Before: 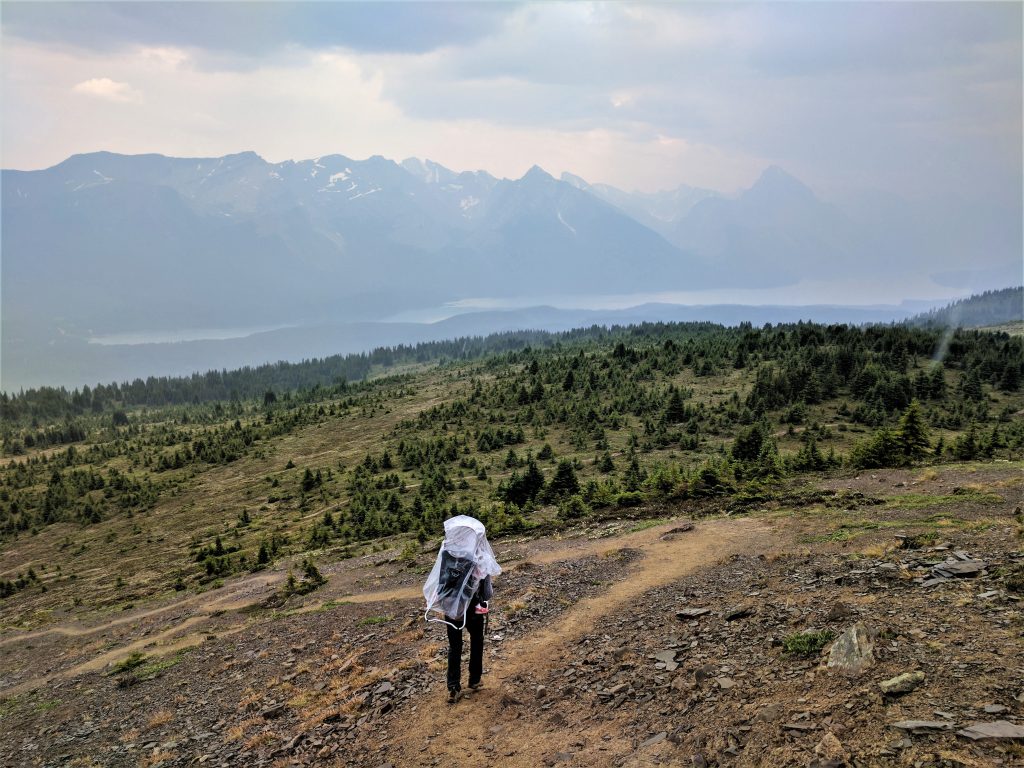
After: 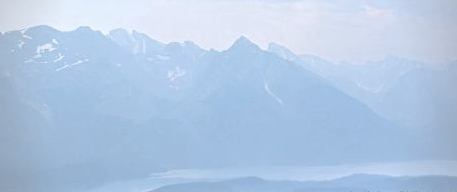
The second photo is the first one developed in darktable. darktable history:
color zones: curves: ch0 [(0, 0.299) (0.25, 0.383) (0.456, 0.352) (0.736, 0.571)]; ch1 [(0, 0.63) (0.151, 0.568) (0.254, 0.416) (0.47, 0.558) (0.732, 0.37) (0.909, 0.492)]; ch2 [(0.004, 0.604) (0.158, 0.443) (0.257, 0.403) (0.761, 0.468)]
crop: left 28.64%, top 16.832%, right 26.637%, bottom 58.055%
vignetting: fall-off radius 60.65%
white balance: red 0.931, blue 1.11
